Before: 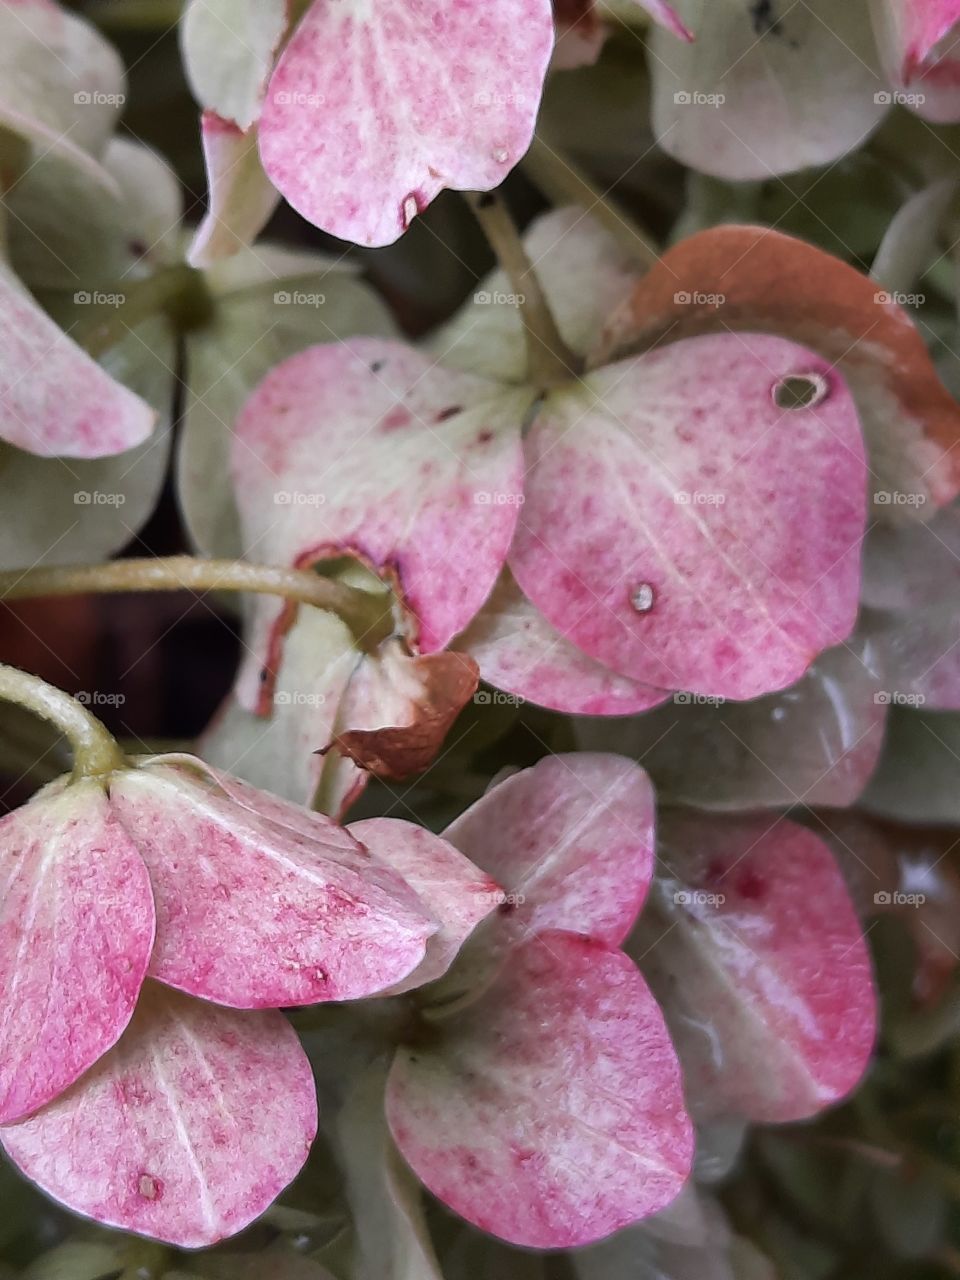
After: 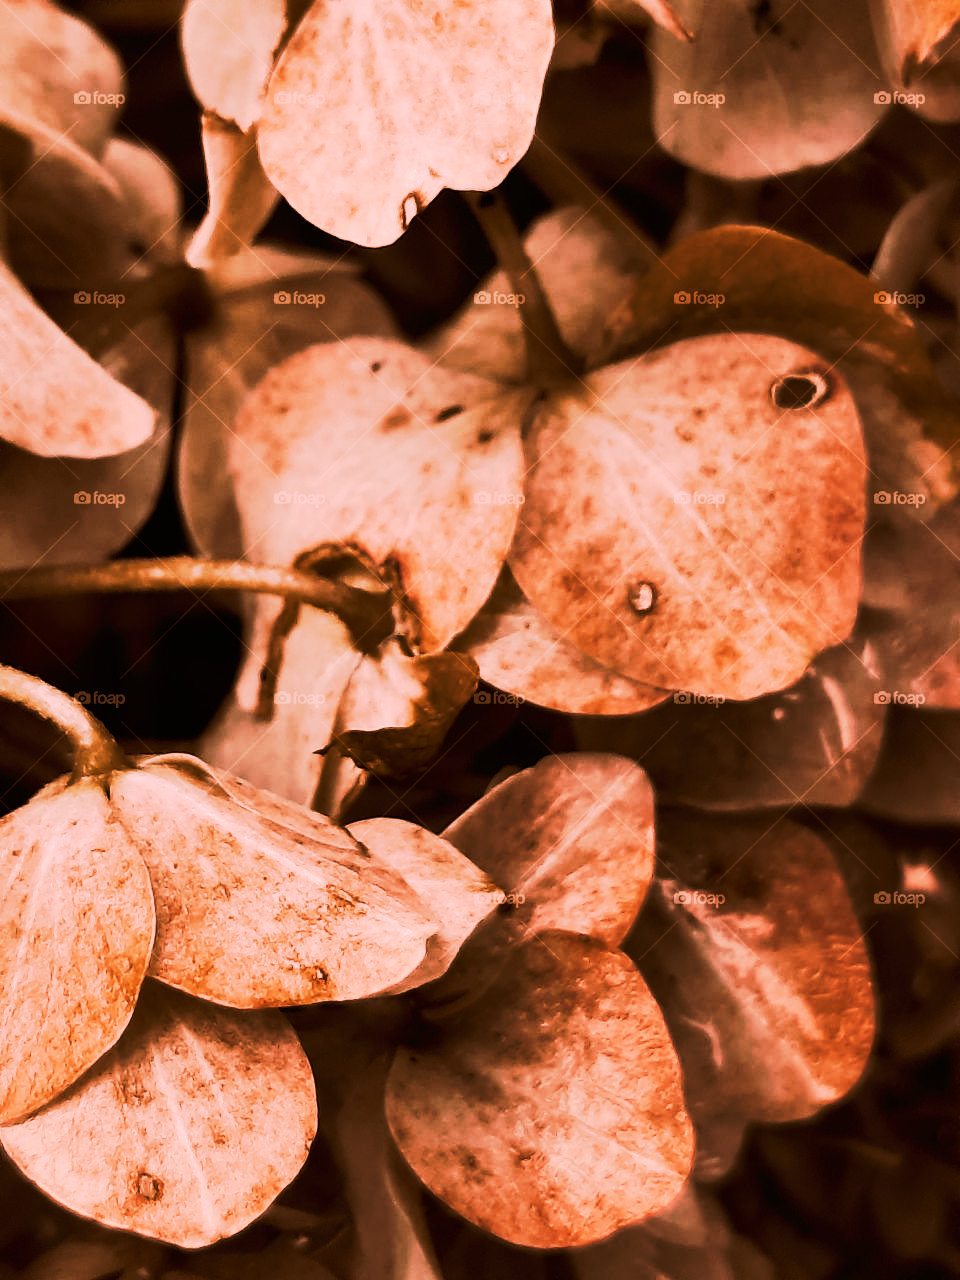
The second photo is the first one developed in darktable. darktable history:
tone curve: curves: ch0 [(0, 0) (0.003, 0.002) (0.011, 0.004) (0.025, 0.005) (0.044, 0.009) (0.069, 0.013) (0.1, 0.017) (0.136, 0.036) (0.177, 0.066) (0.224, 0.102) (0.277, 0.143) (0.335, 0.197) (0.399, 0.268) (0.468, 0.389) (0.543, 0.549) (0.623, 0.714) (0.709, 0.801) (0.801, 0.854) (0.898, 0.9) (1, 1)], preserve colors none
color look up table: target L [59.37, 71.86, 59.86, 74.93, 80.21, 59.21, 51.15, 52.45, 45.33, 38.93, 43.11, 32.93, 21.63, 74.39, 72.48, 52.31, 53.17, 51.95, 56.29, 44.72, 42.55, 44.85, 36.48, 18.93, 0.485, 96.66, 85.22, 73.62, 76.96, 70.48, 67.55, 68.89, 53.76, 65.13, 70.6, 66.5, 52.03, 34.85, 61.85, 28.51, 16.8, 40.93, 14.16, 74.21, 87.41, 68.12, 68.95, 65.73, 51.55], target a [33.06, 39.78, 36.13, 42.76, 34.73, 28.77, 22.41, 16.2, 19.72, 20.83, 13.35, 16.99, 21.41, 41.39, 38.75, 16.76, 18.17, 15.91, 20.97, 17.35, 15.29, 17.01, 19.38, 18.61, 1.932, 13.11, 29.41, 40.93, 35.3, 37.42, 40.94, 34.57, 12.59, 35.08, 31.82, 36.19, 16.87, 20.21, 35.62, 22.05, 12.74, 17.5, 11.19, 41.6, 38.61, 39.27, 36.24, 33.94, 17.25], target b [41.35, 26.99, 42.22, 27.1, 26.78, 38.35, 40.58, 32.29, 41.89, 40.33, 28, 27.89, 27.8, 27.48, 22.72, 34.24, 38.85, 26.74, 38.62, 41.45, 33.93, 41.37, 38.65, 25.43, 0.765, 5.88, 30.69, 29.93, 35.21, 27.07, 24.12, 46.21, 14.84, 42.66, 47.81, 43.45, 38.04, 37.41, 42.12, 29.79, 19.14, 41.33, 21.5, 28.71, 30.54, 24.91, 36.07, 20.45, 39.01], num patches 49
